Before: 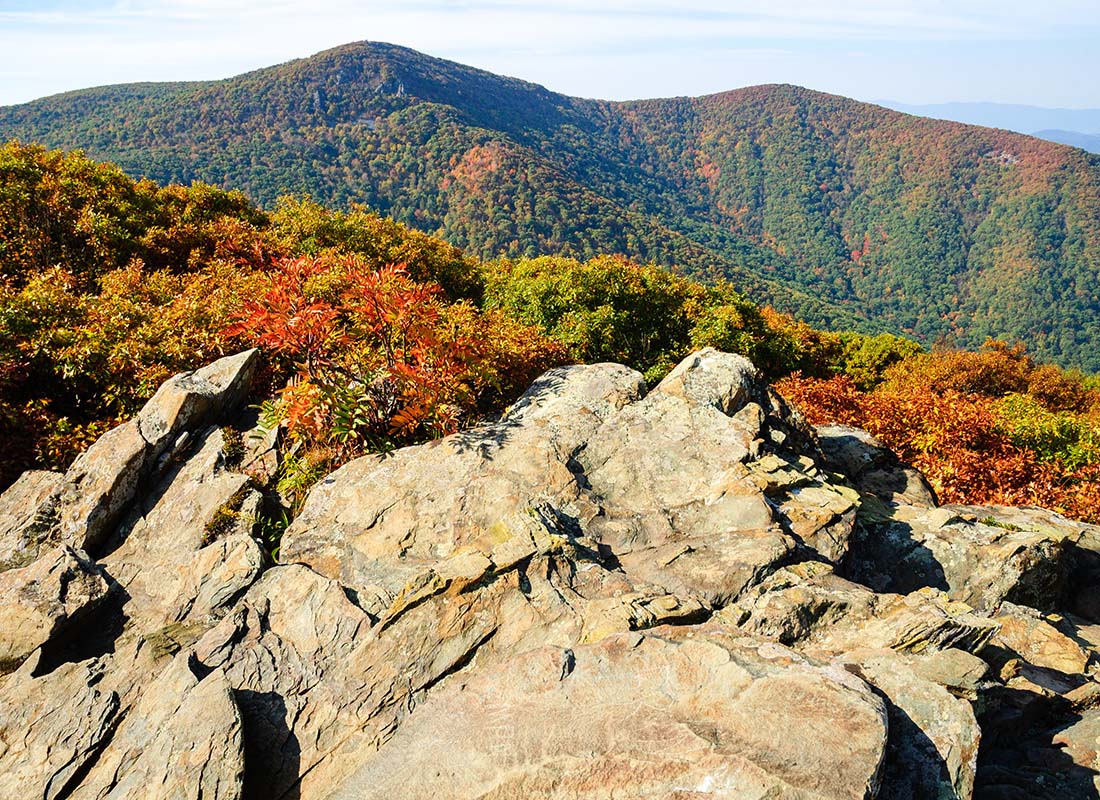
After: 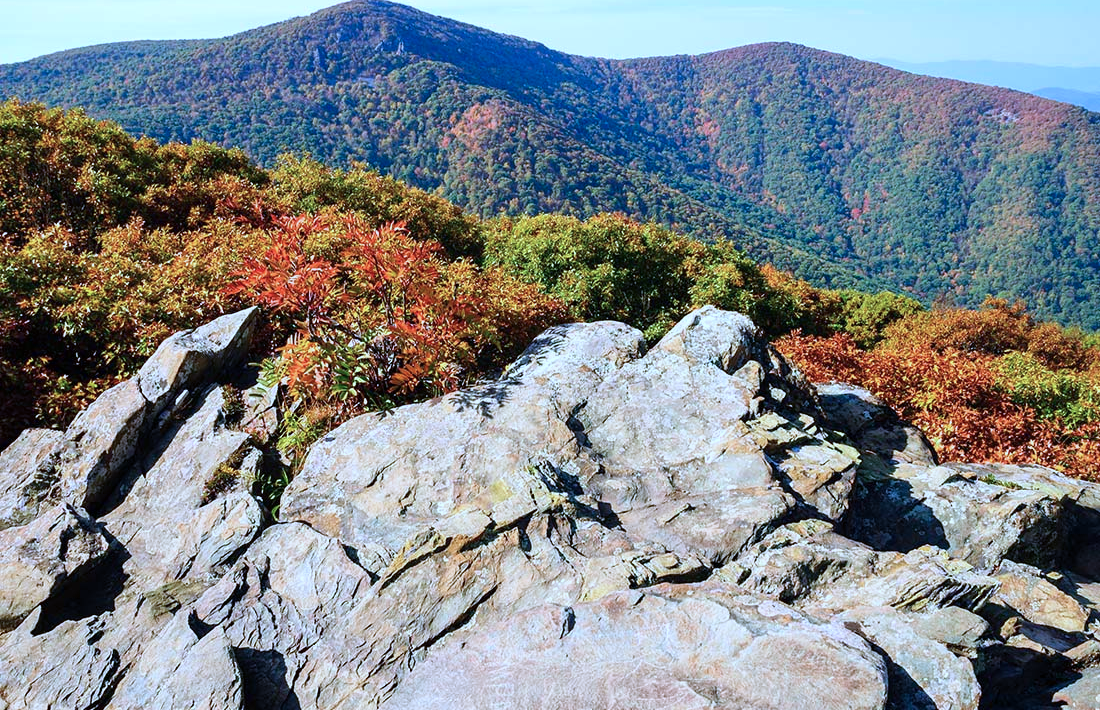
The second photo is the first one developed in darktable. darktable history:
color calibration: illuminant as shot in camera, adaptation linear Bradford (ICC v4), x 0.404, y 0.406, temperature 3578.62 K
crop and rotate: top 5.466%, bottom 5.7%
